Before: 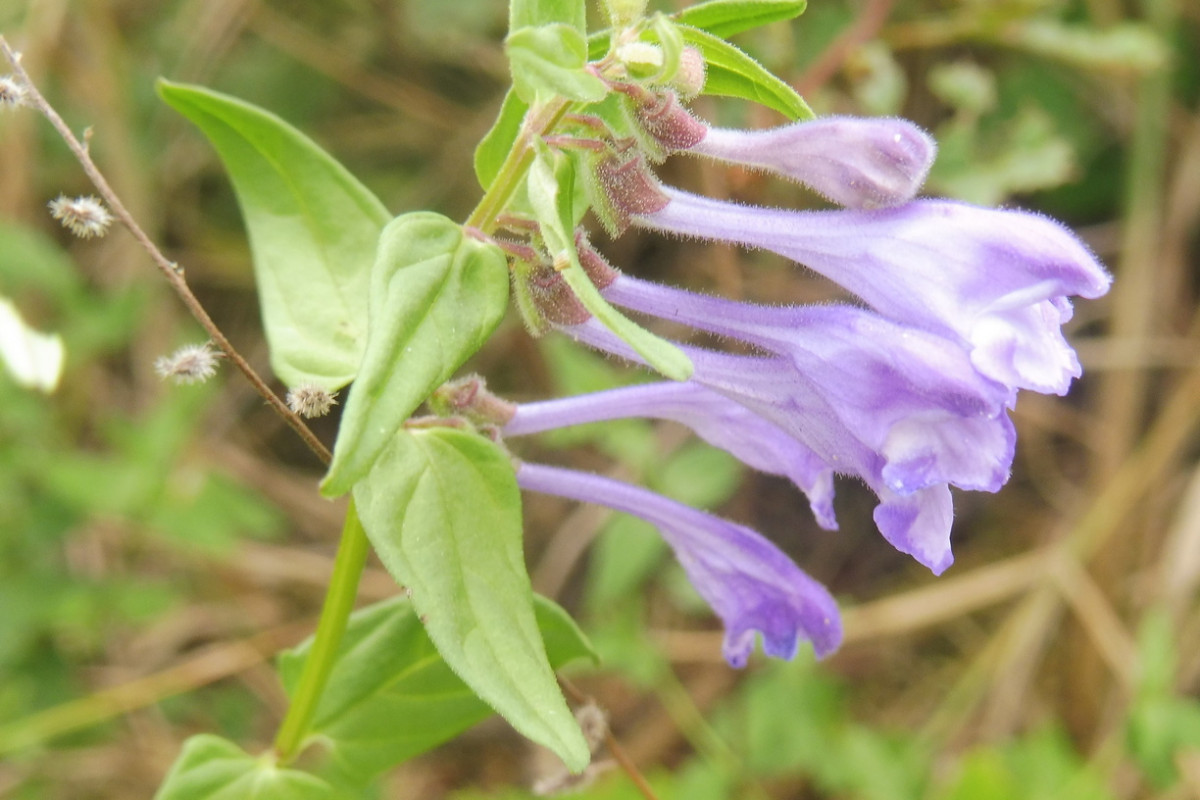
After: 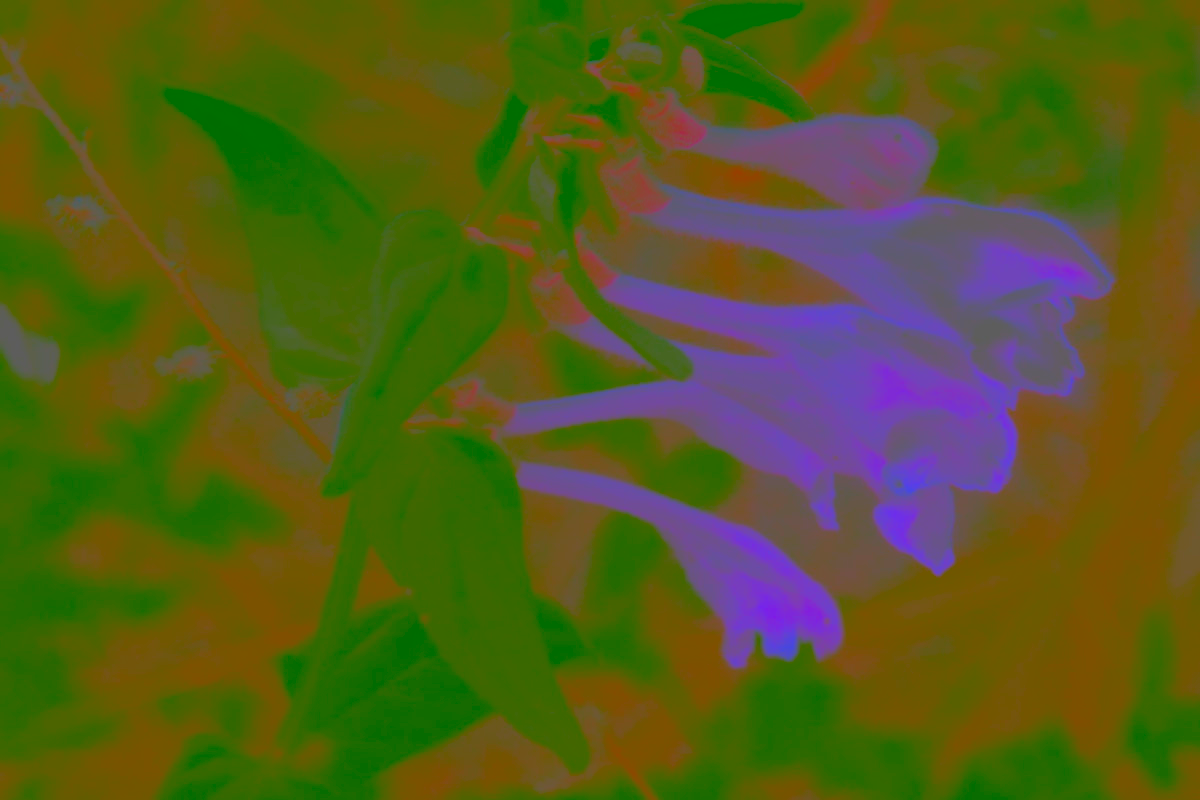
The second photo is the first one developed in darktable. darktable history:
local contrast: highlights 60%, shadows 62%, detail 160%
contrast brightness saturation: contrast -0.986, brightness -0.168, saturation 0.739
levels: levels [0.026, 0.507, 0.987]
